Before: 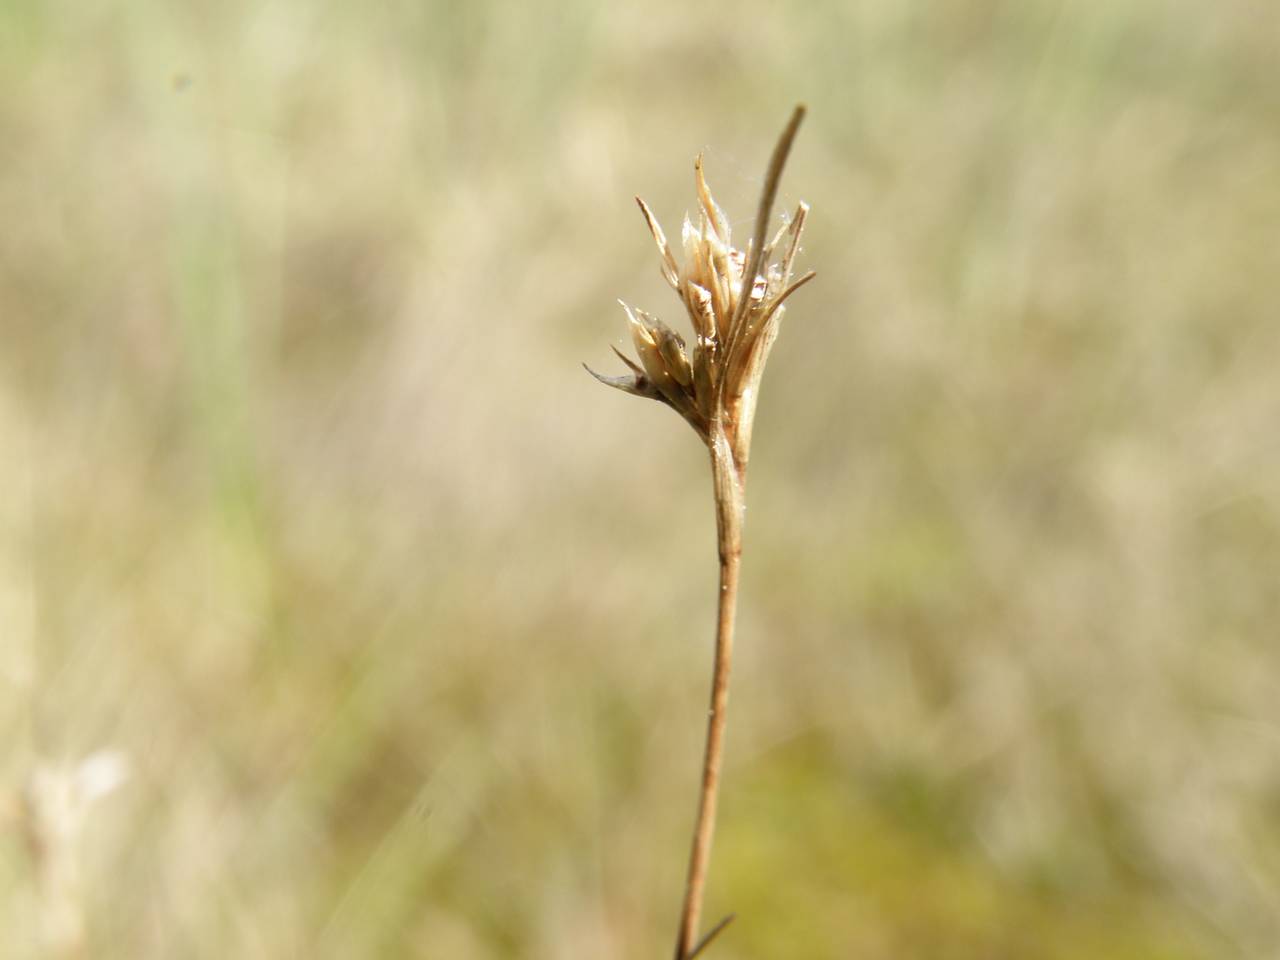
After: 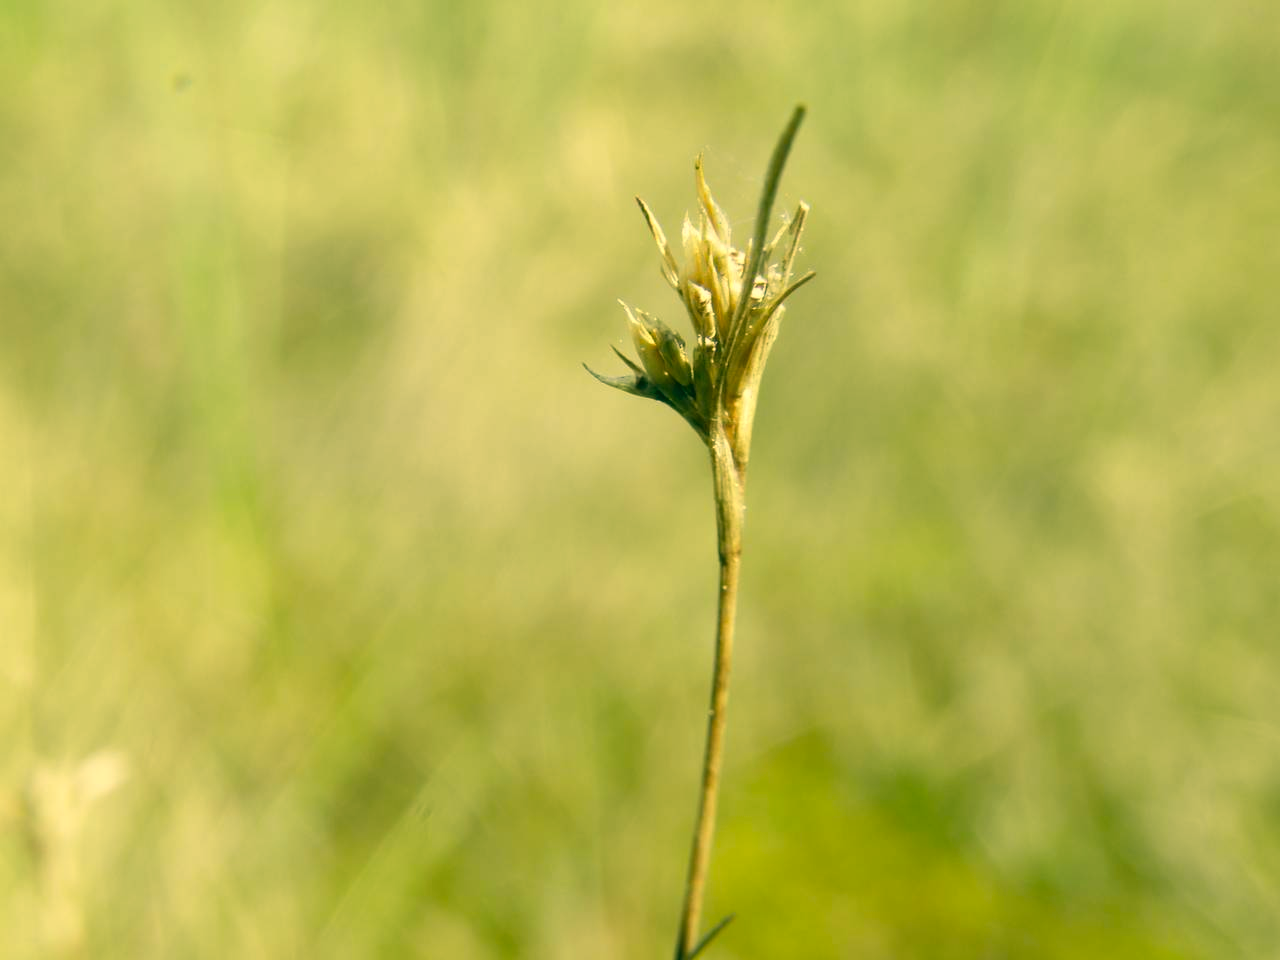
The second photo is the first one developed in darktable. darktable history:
color correction: highlights a* 1.96, highlights b* 34.17, shadows a* -36.55, shadows b* -5.58
